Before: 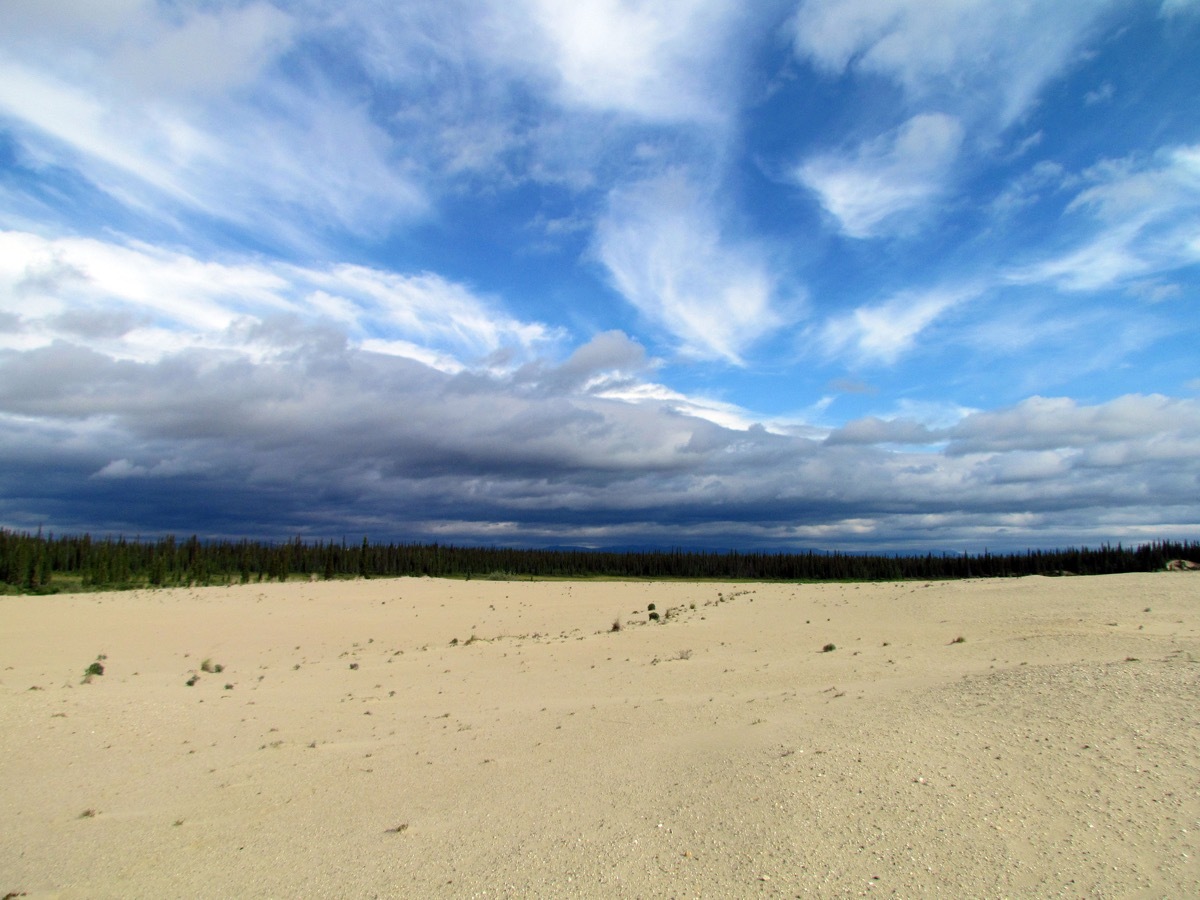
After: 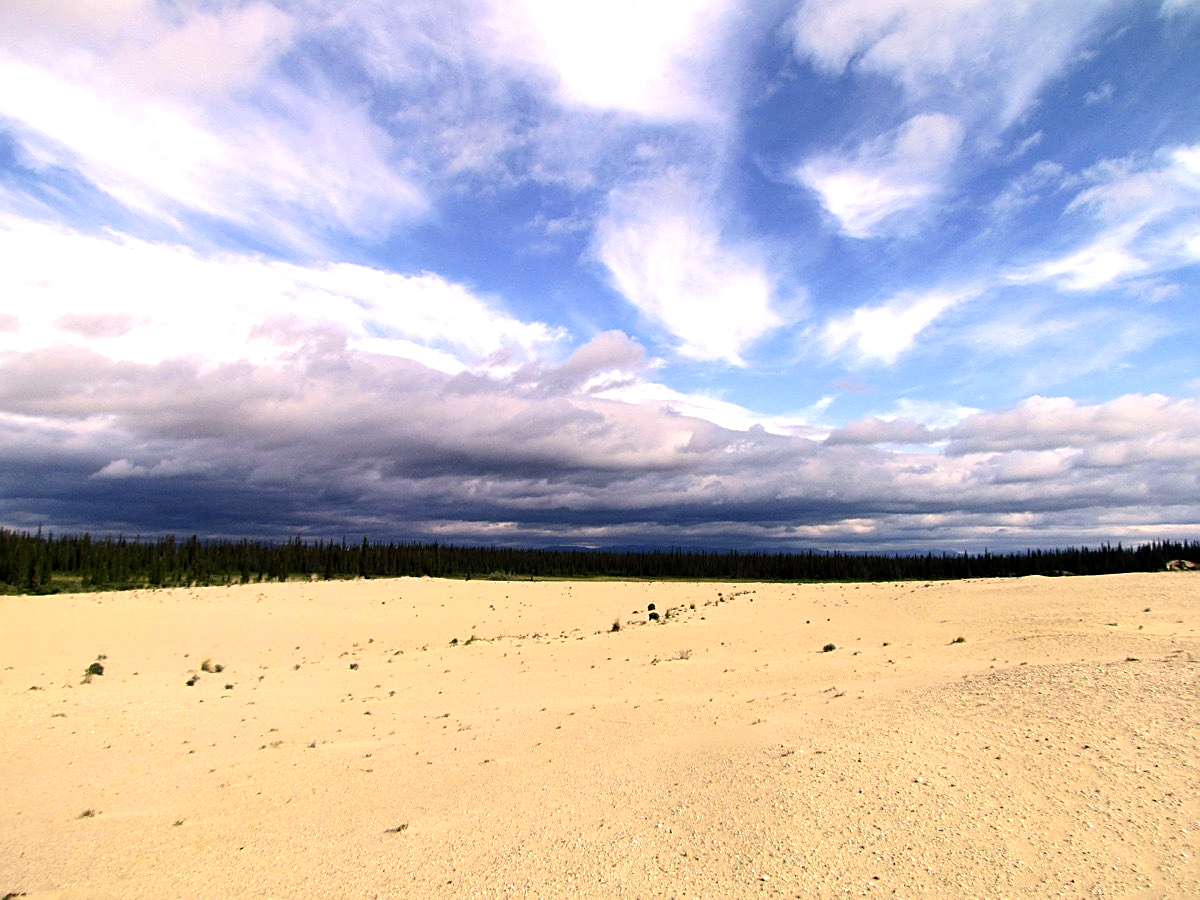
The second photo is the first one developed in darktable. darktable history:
sharpen: on, module defaults
color correction: highlights a* 11.96, highlights b* 11.58
tone equalizer: -8 EV -0.75 EV, -7 EV -0.7 EV, -6 EV -0.6 EV, -5 EV -0.4 EV, -3 EV 0.4 EV, -2 EV 0.6 EV, -1 EV 0.7 EV, +0 EV 0.75 EV, edges refinement/feathering 500, mask exposure compensation -1.57 EV, preserve details no
